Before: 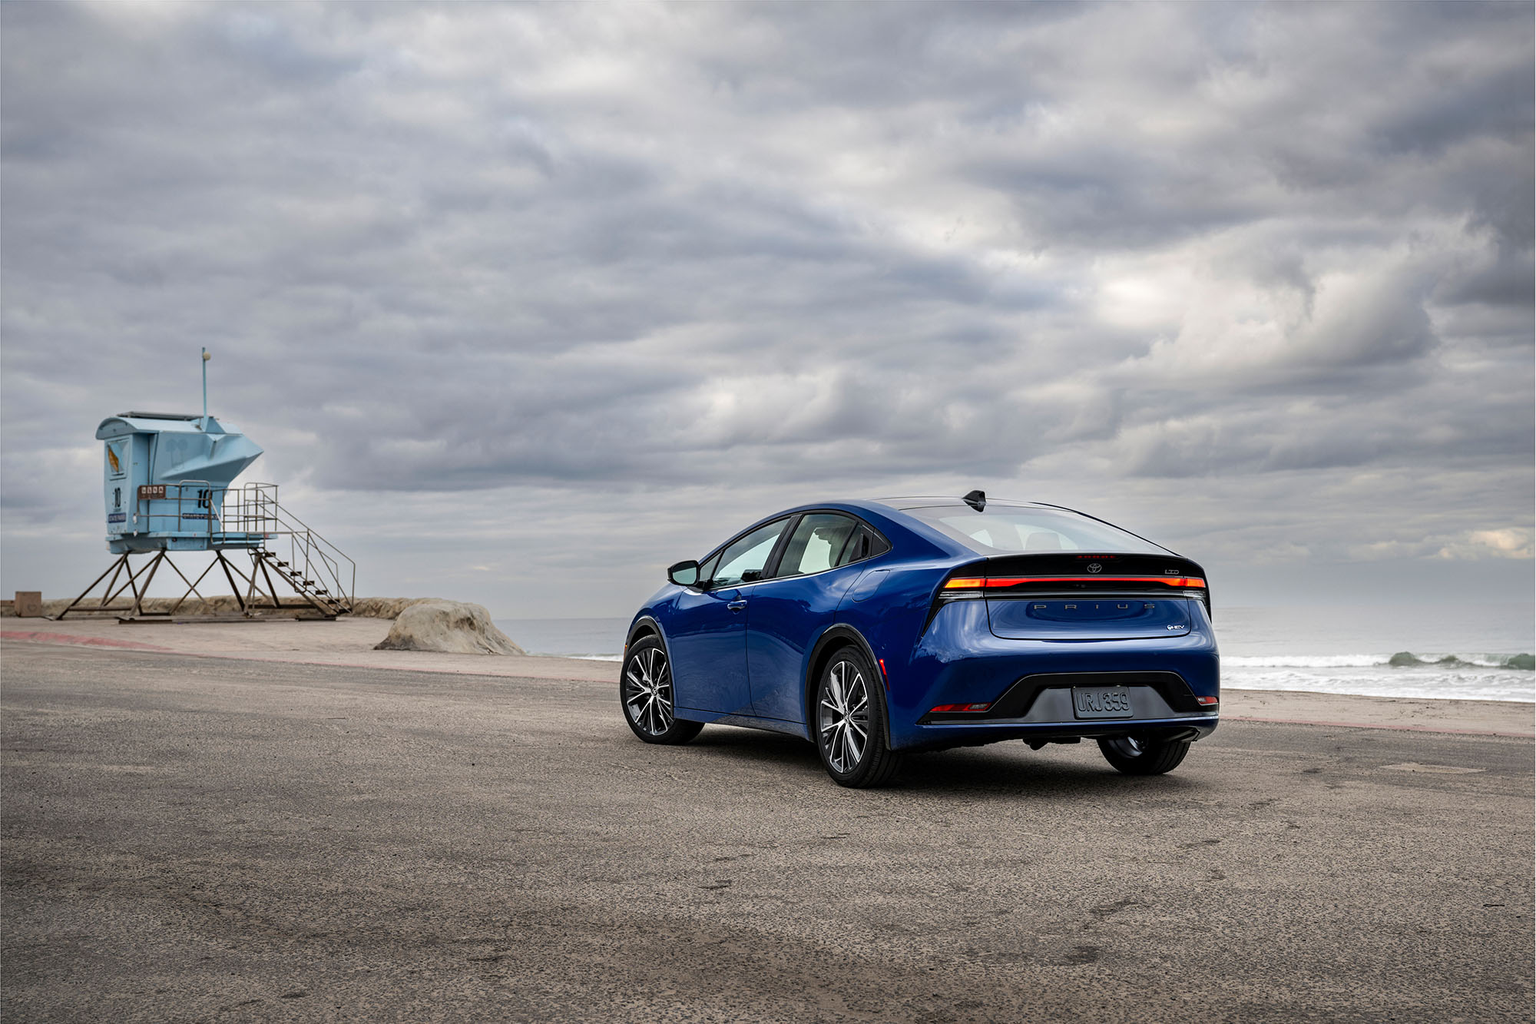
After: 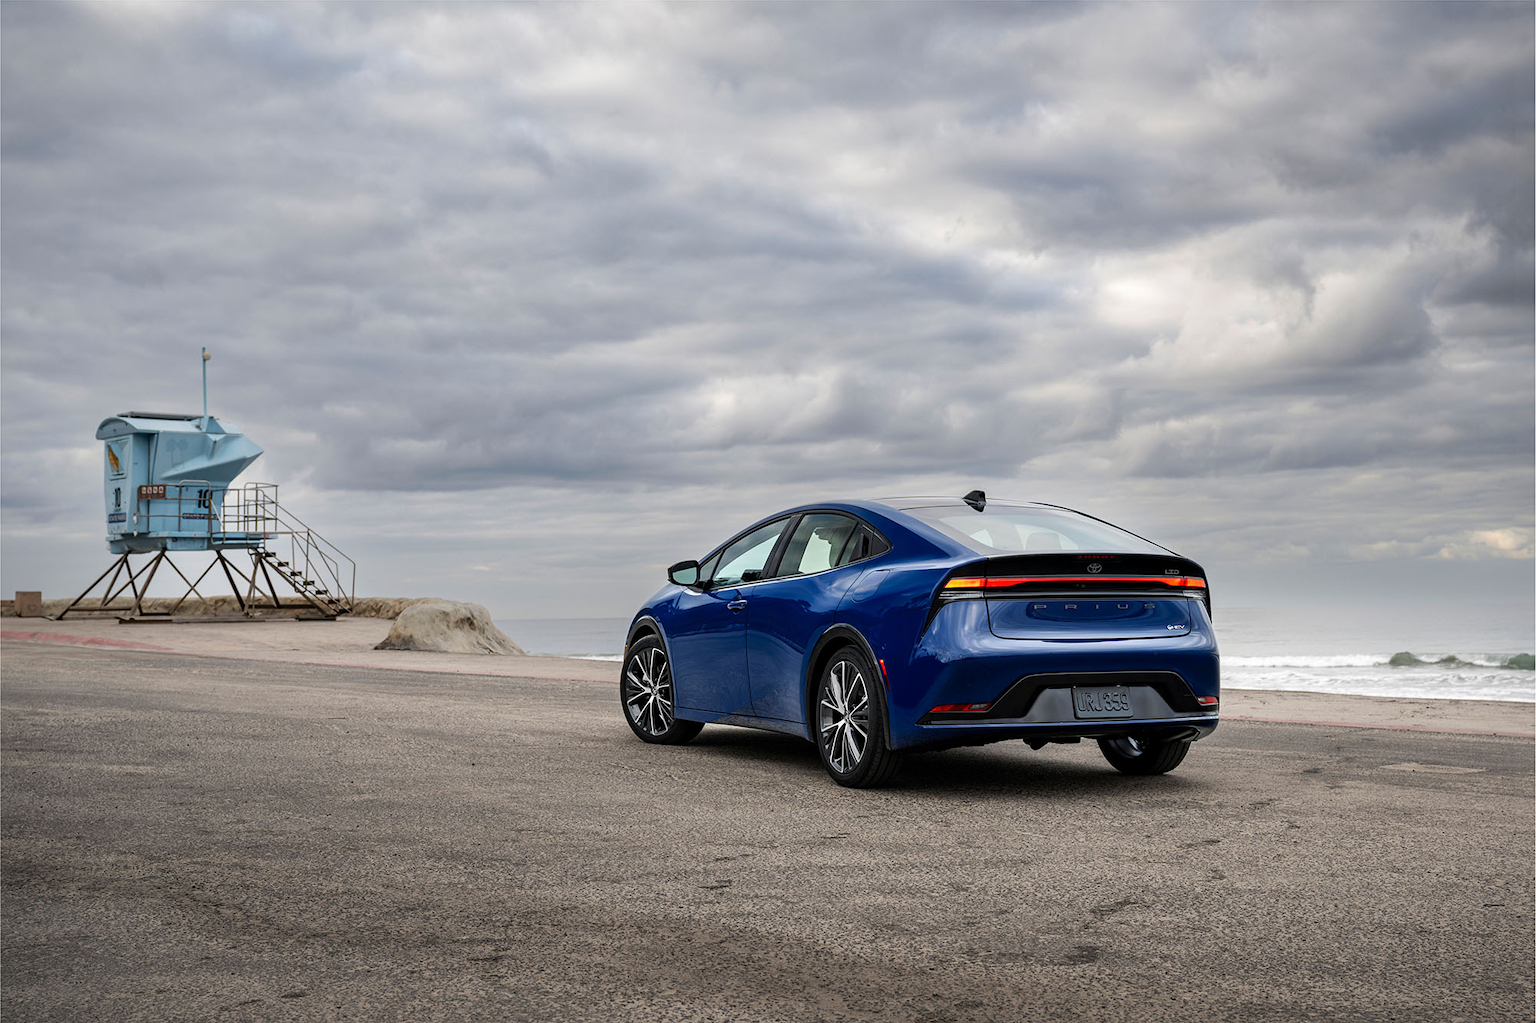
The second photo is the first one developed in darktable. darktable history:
color correction: highlights b* -0.004
